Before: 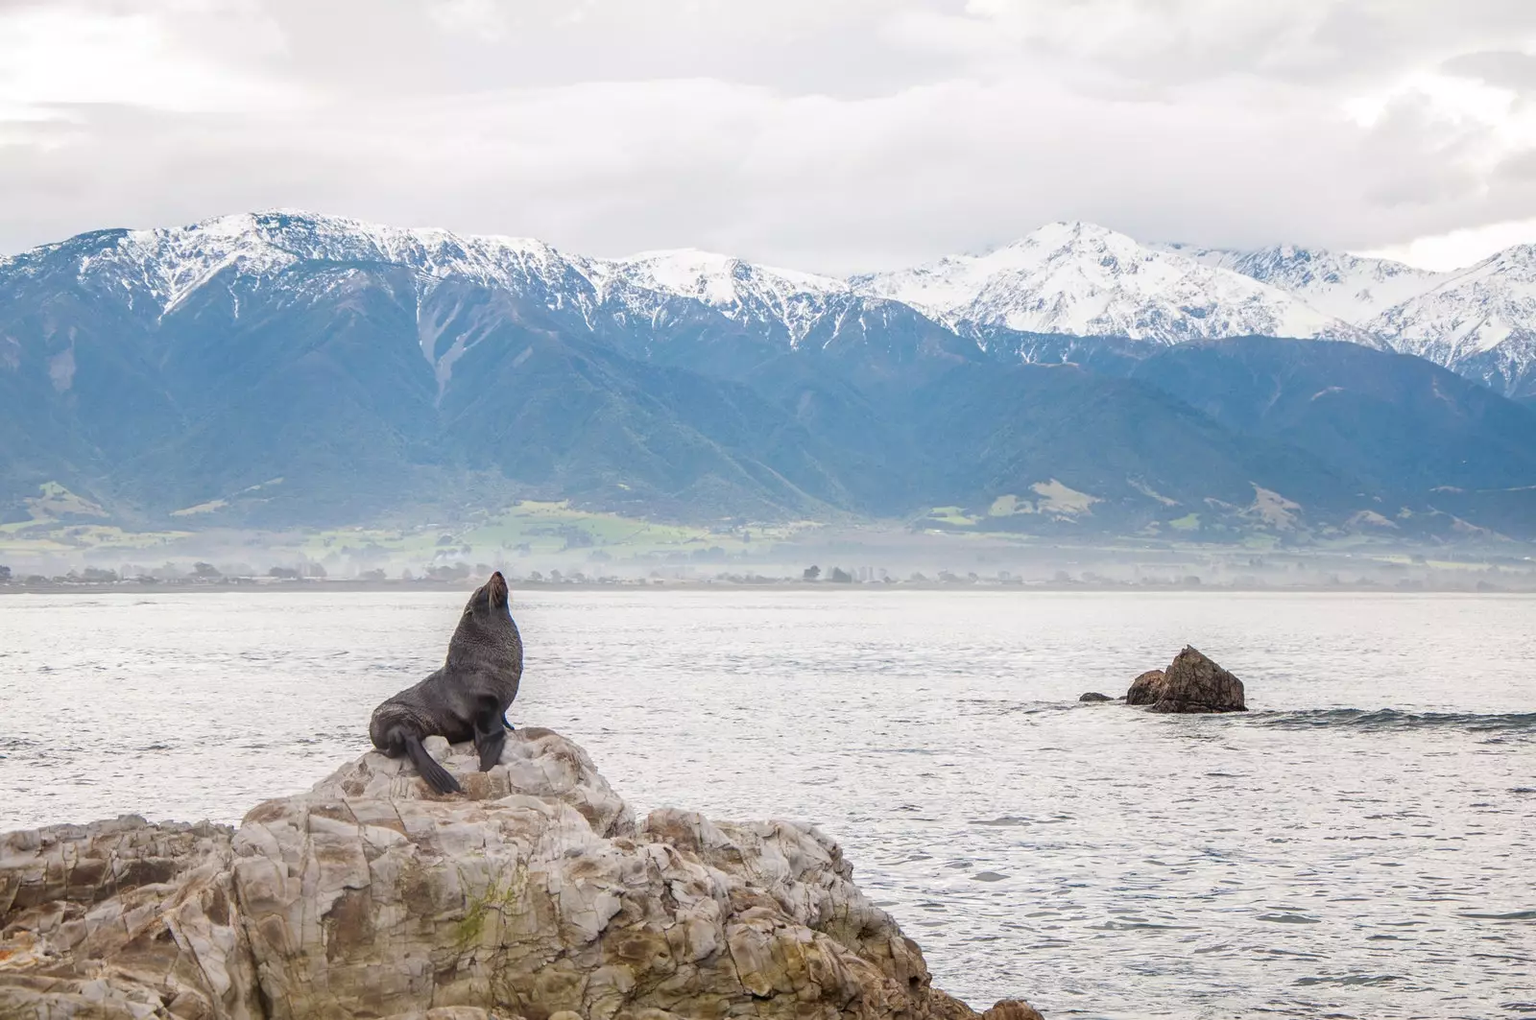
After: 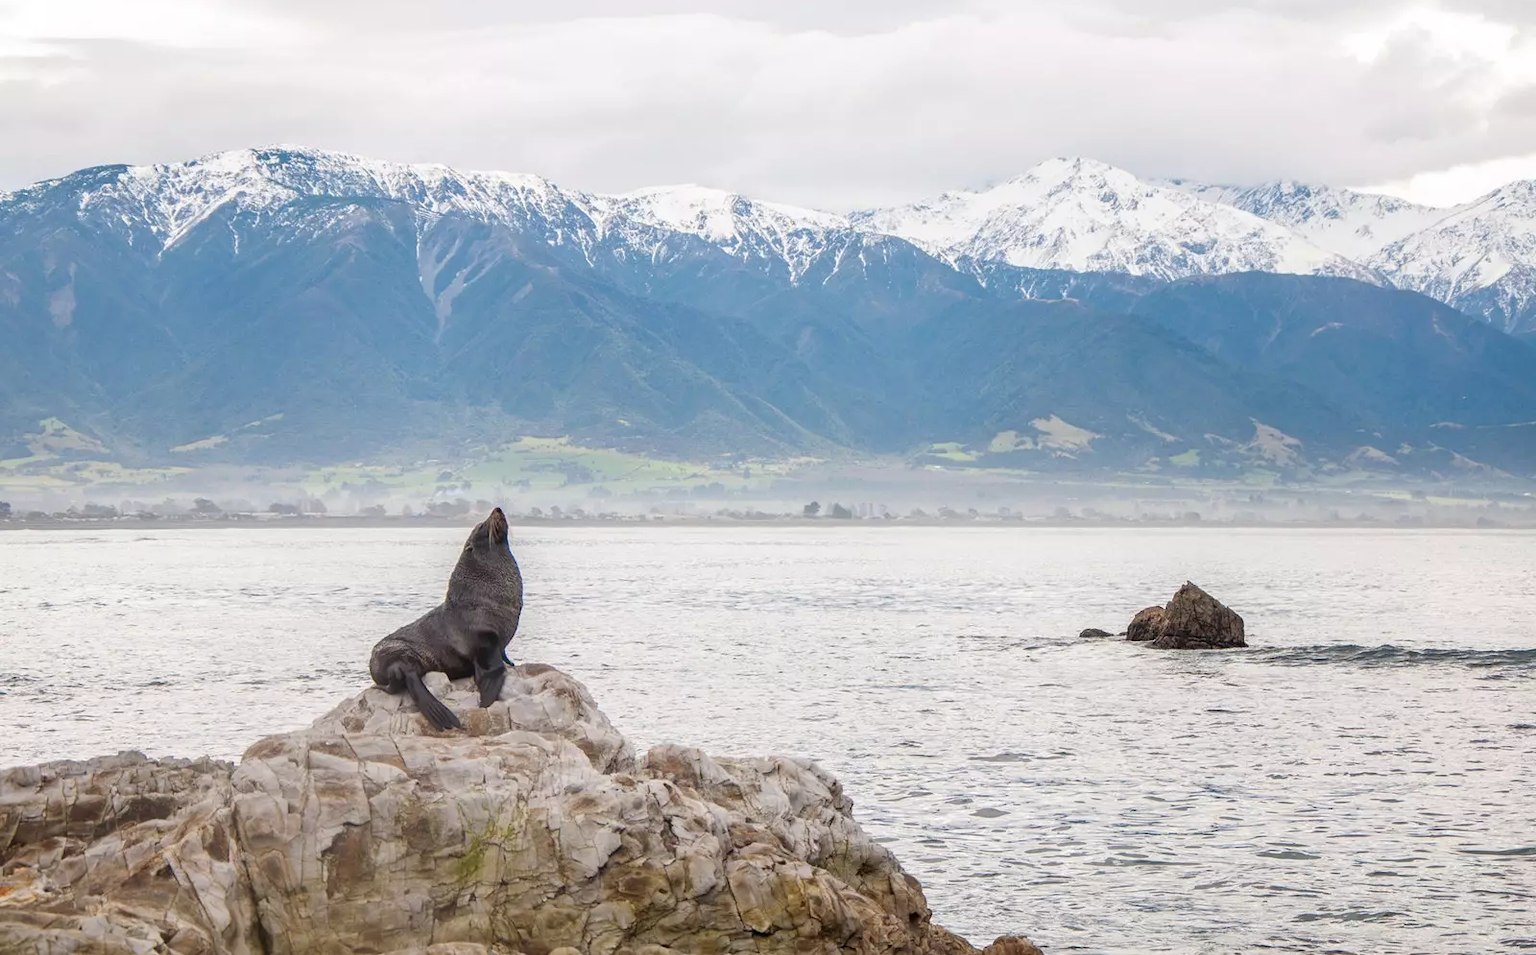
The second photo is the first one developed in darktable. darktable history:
crop and rotate: top 6.382%
